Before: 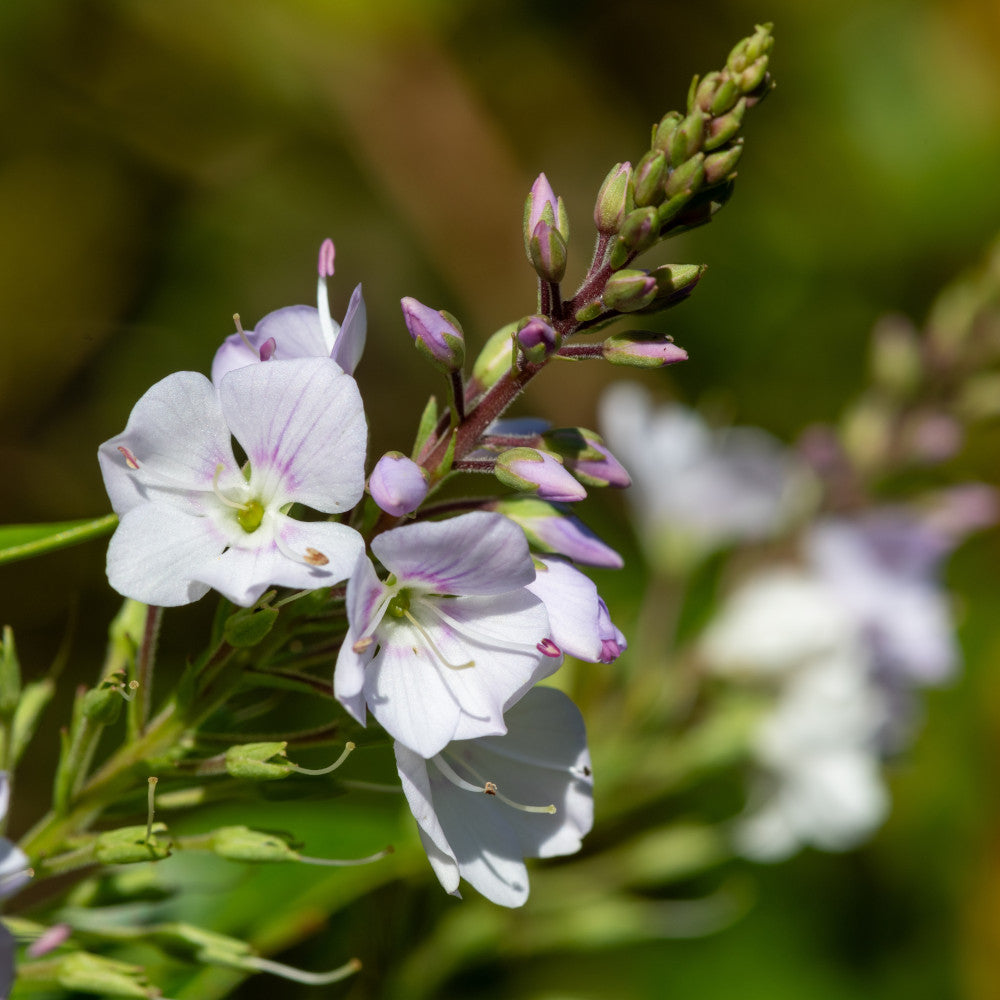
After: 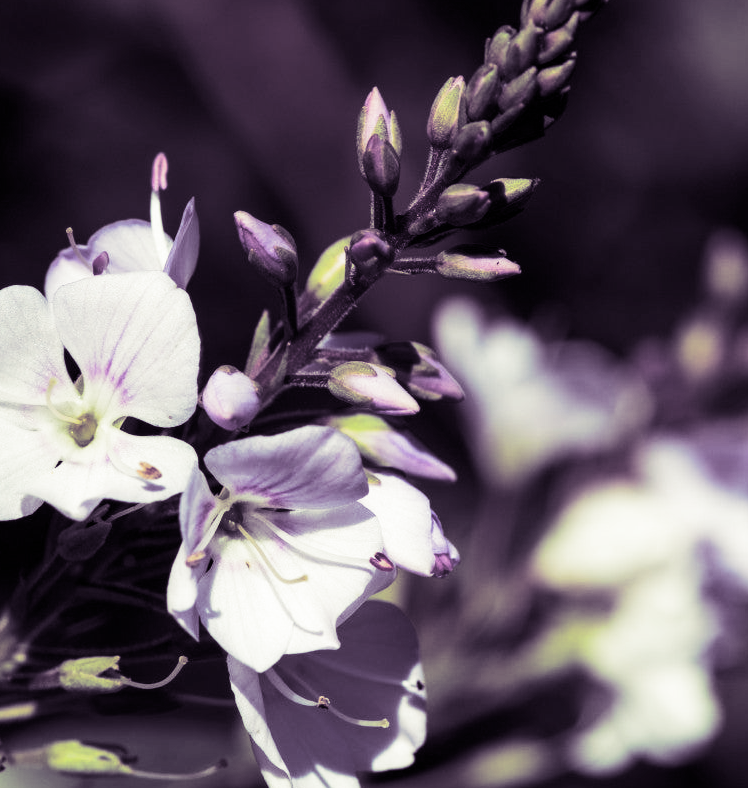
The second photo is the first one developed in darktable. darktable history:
contrast brightness saturation: contrast 0.28
rgb curve: mode RGB, independent channels
split-toning: shadows › hue 266.4°, shadows › saturation 0.4, highlights › hue 61.2°, highlights › saturation 0.3, compress 0%
crop: left 16.768%, top 8.653%, right 8.362%, bottom 12.485%
